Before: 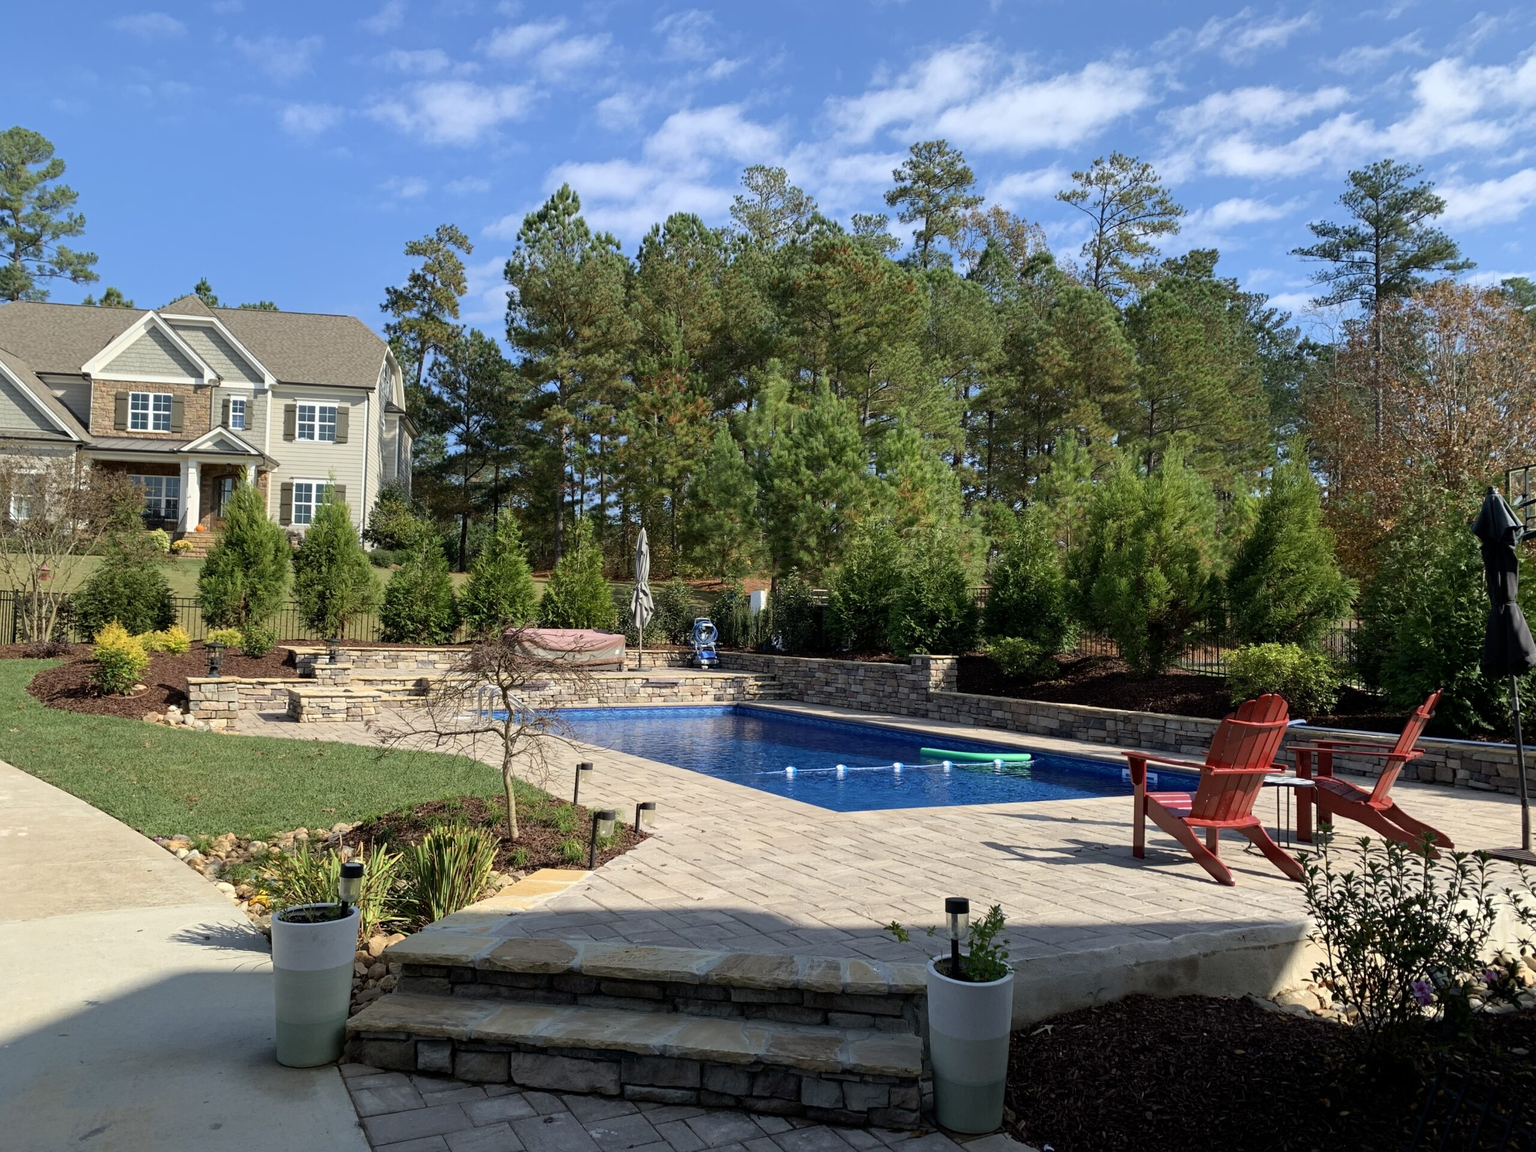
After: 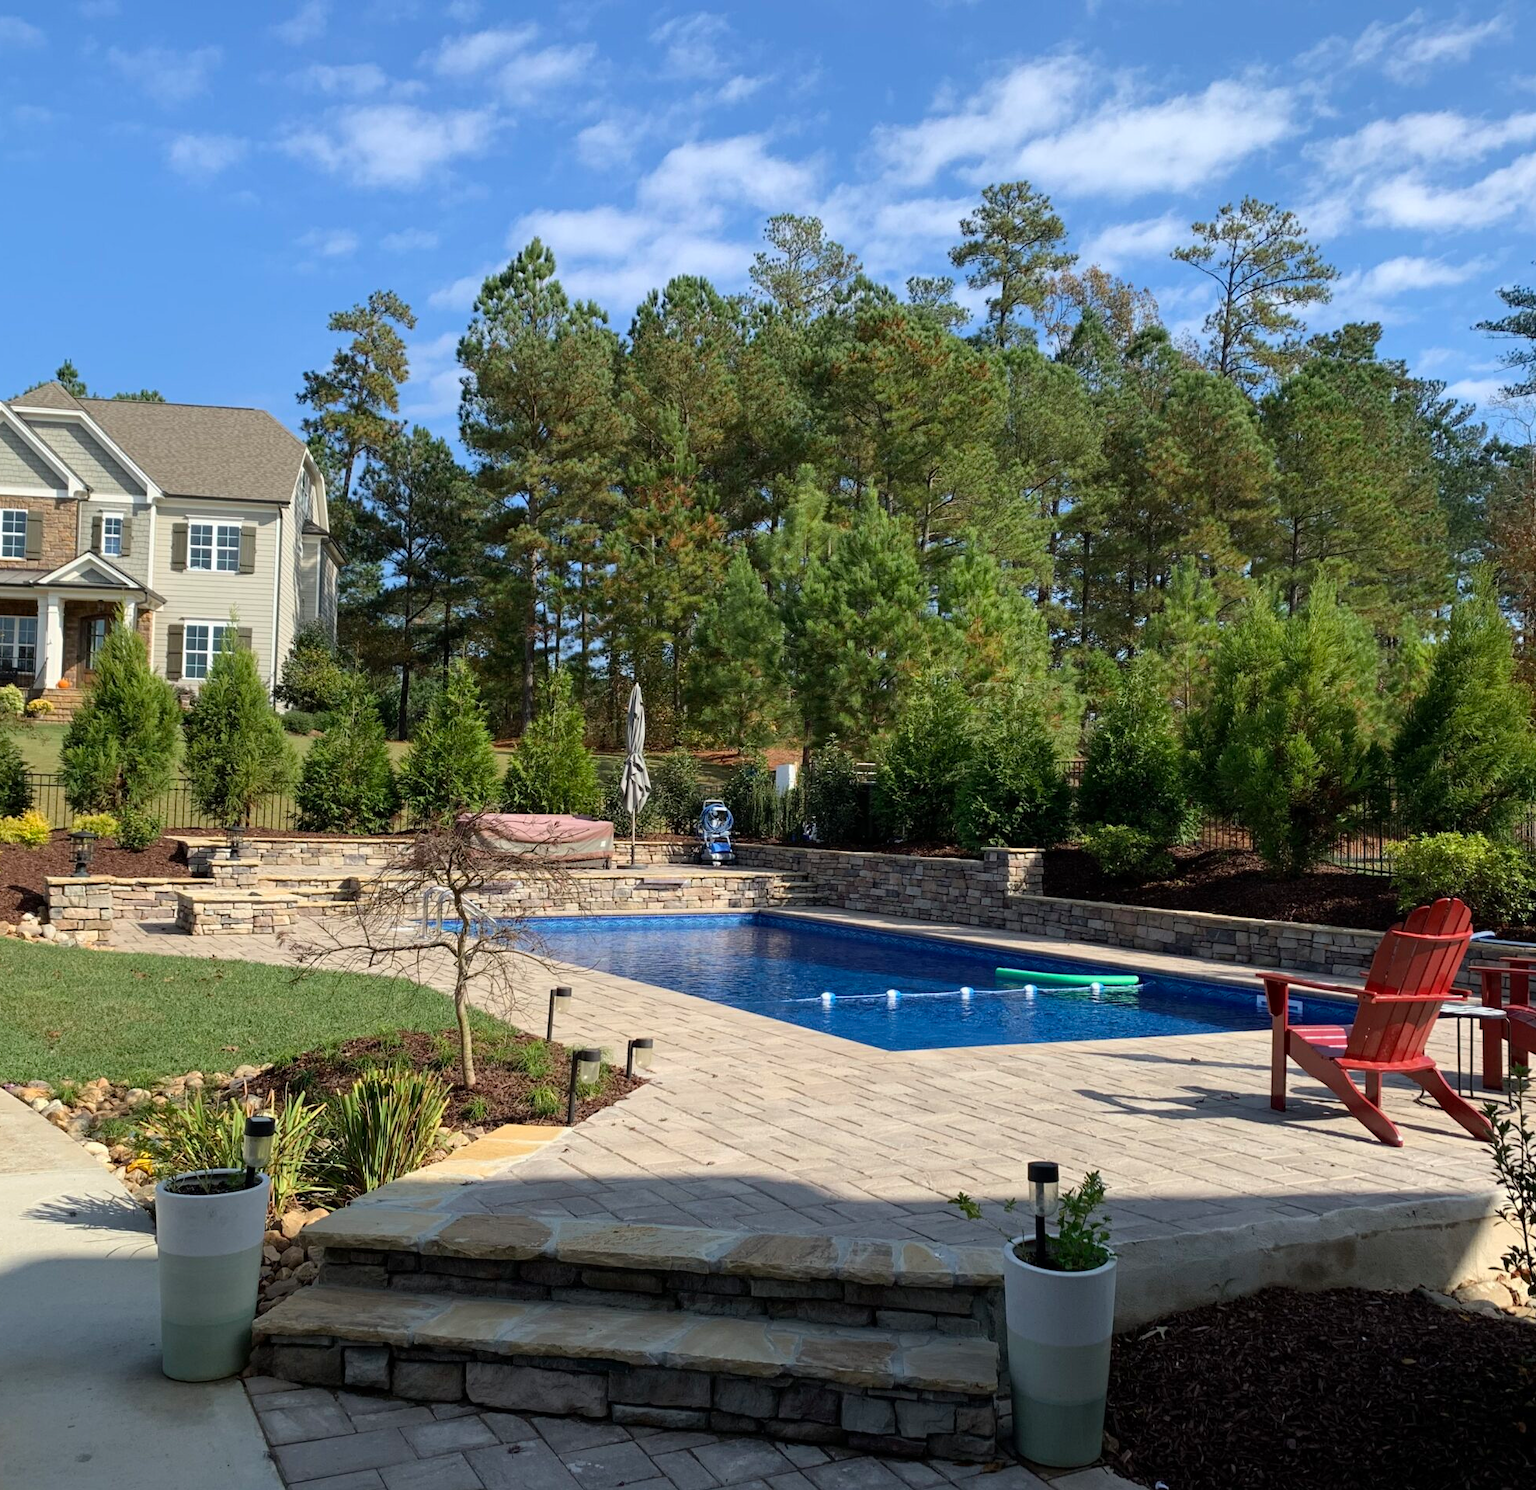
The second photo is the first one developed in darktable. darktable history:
crop: left 9.848%, right 12.855%
